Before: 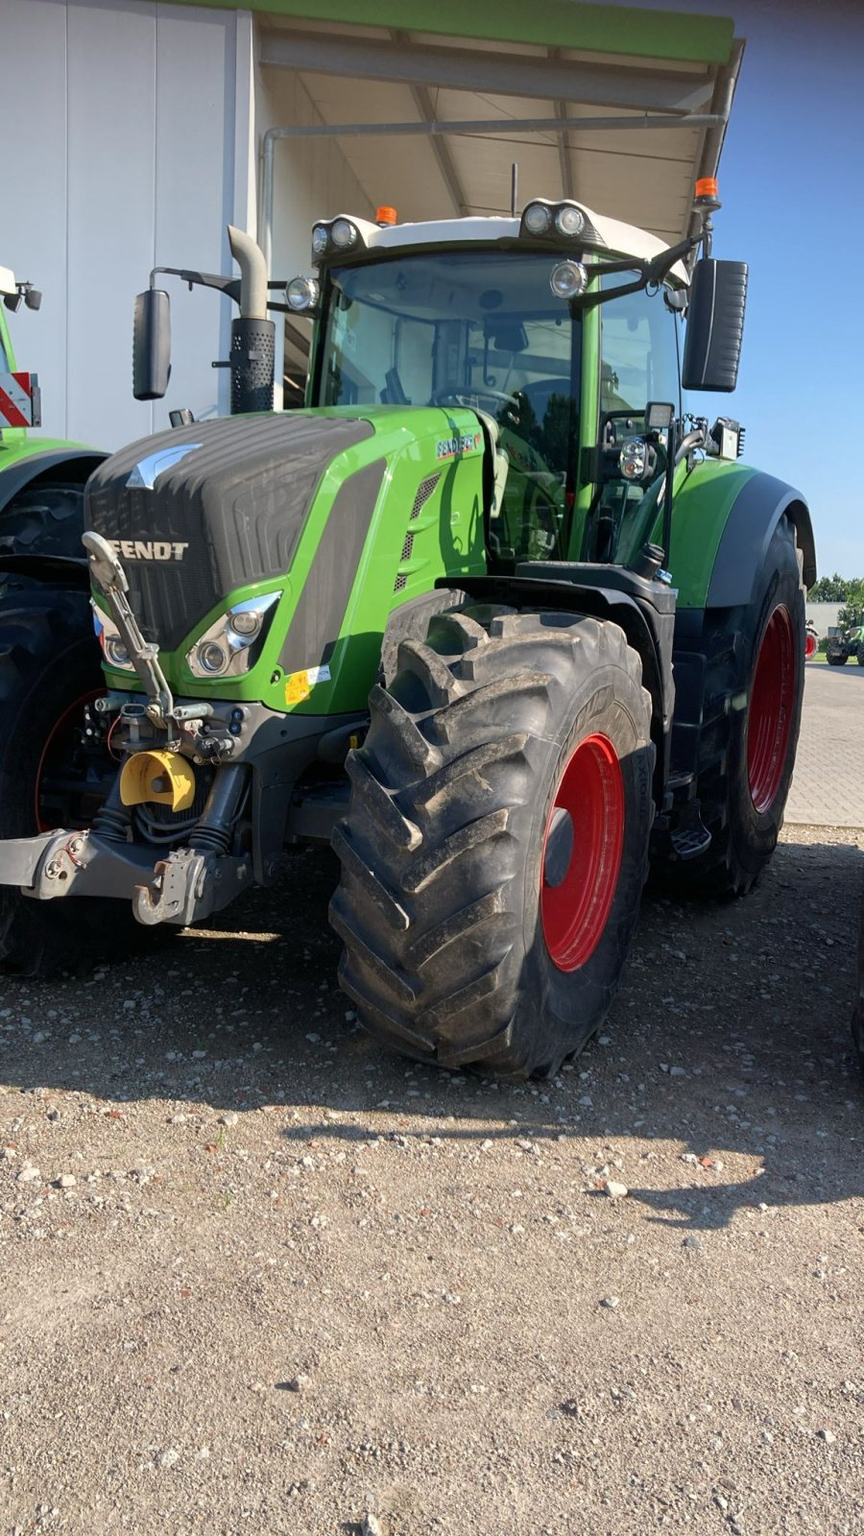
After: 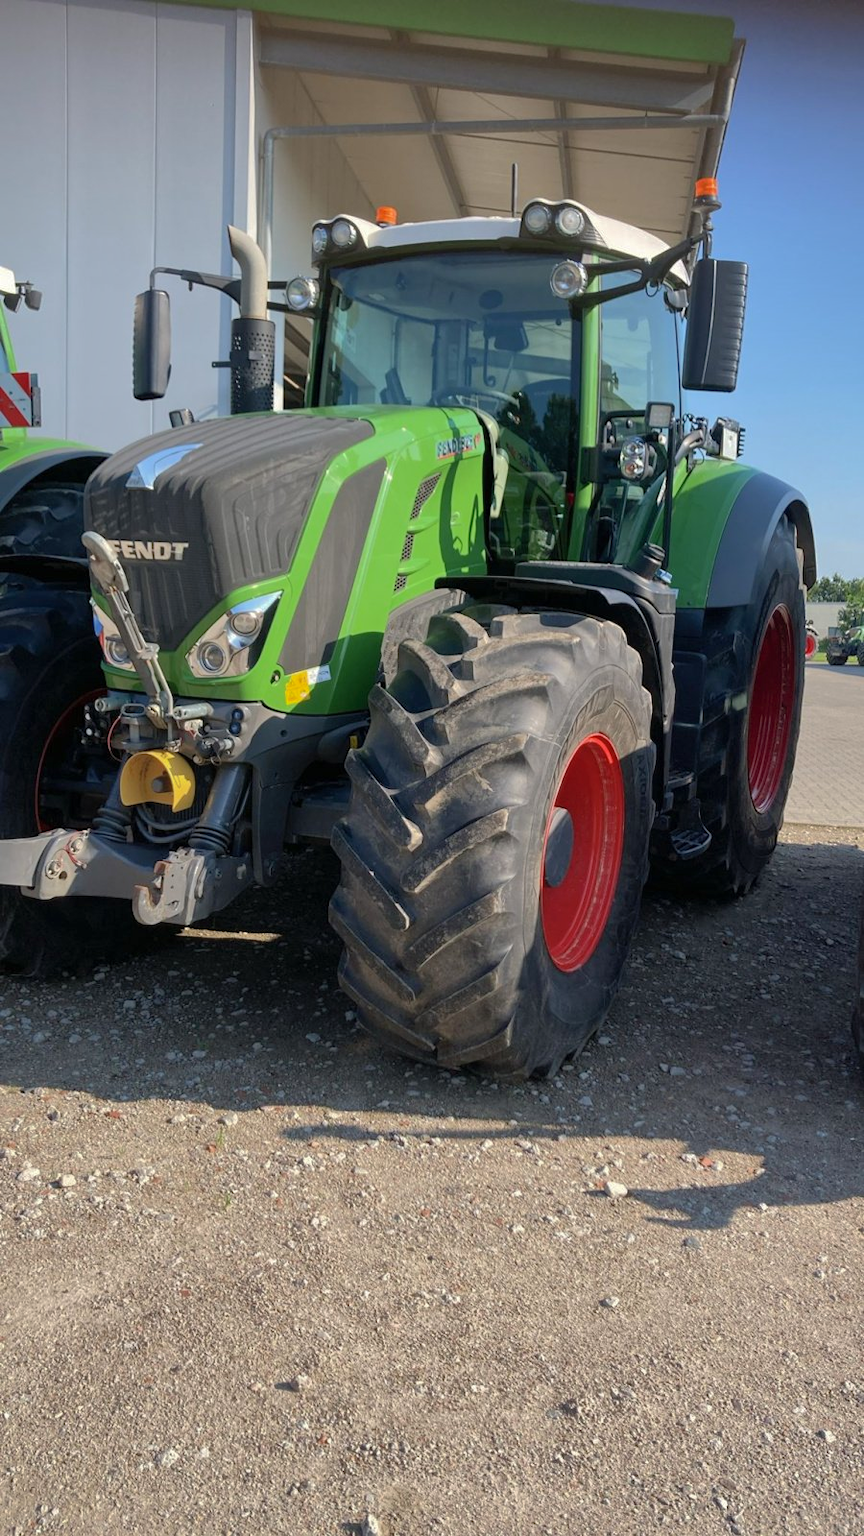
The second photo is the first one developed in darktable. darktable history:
shadows and highlights: shadows 39.77, highlights -59.92
